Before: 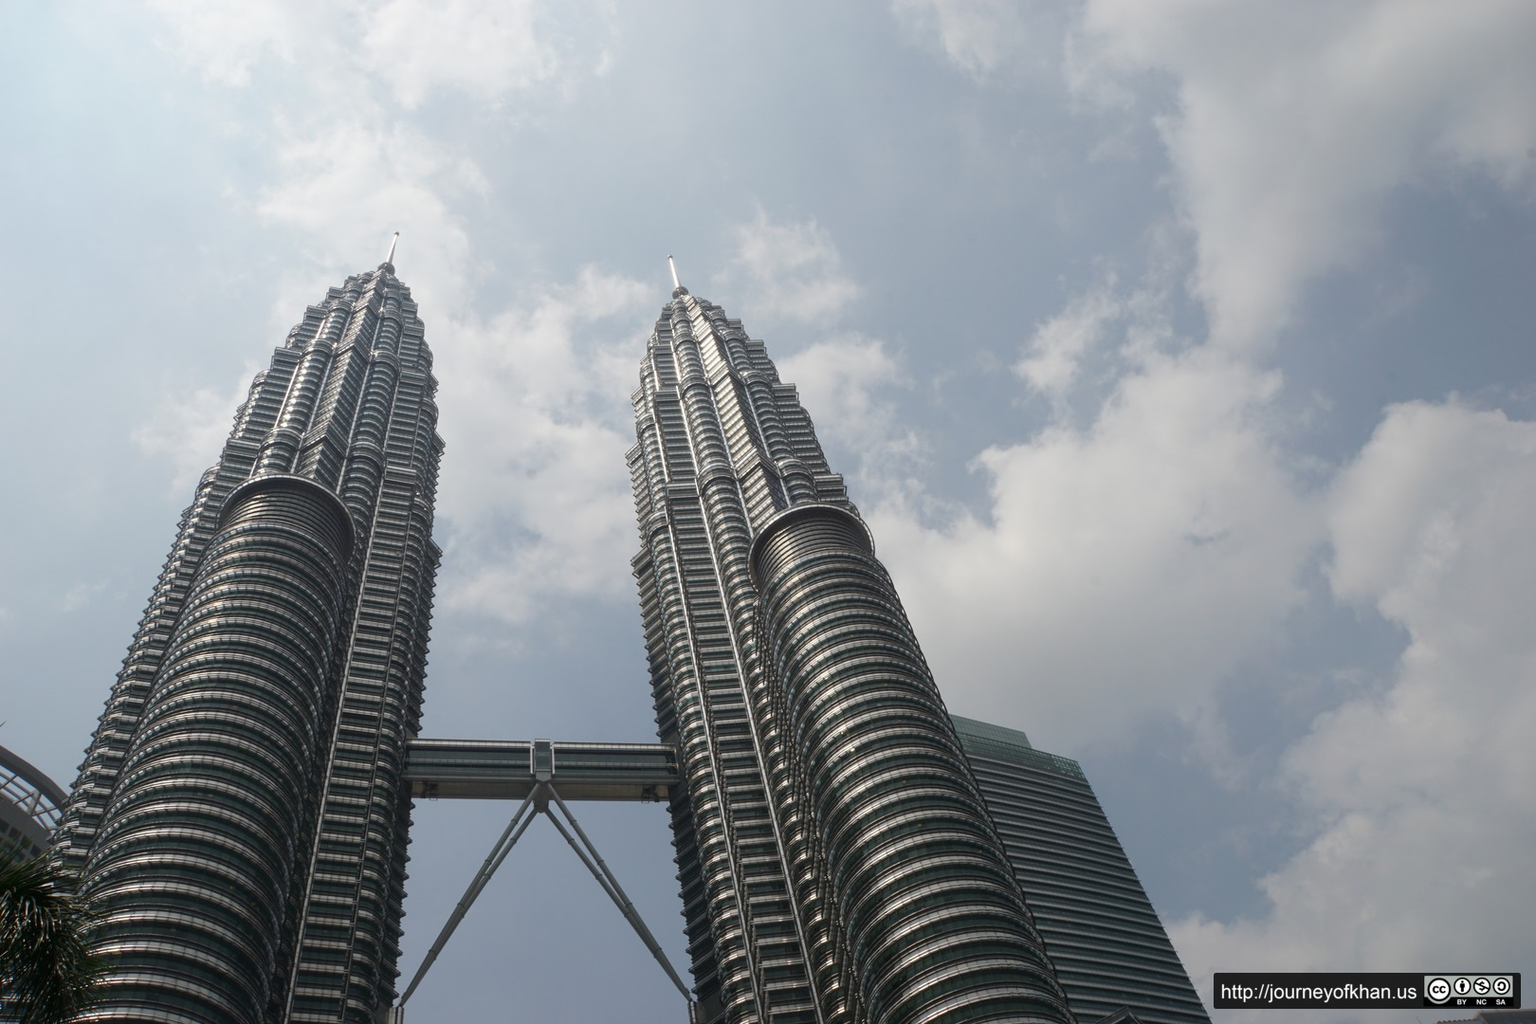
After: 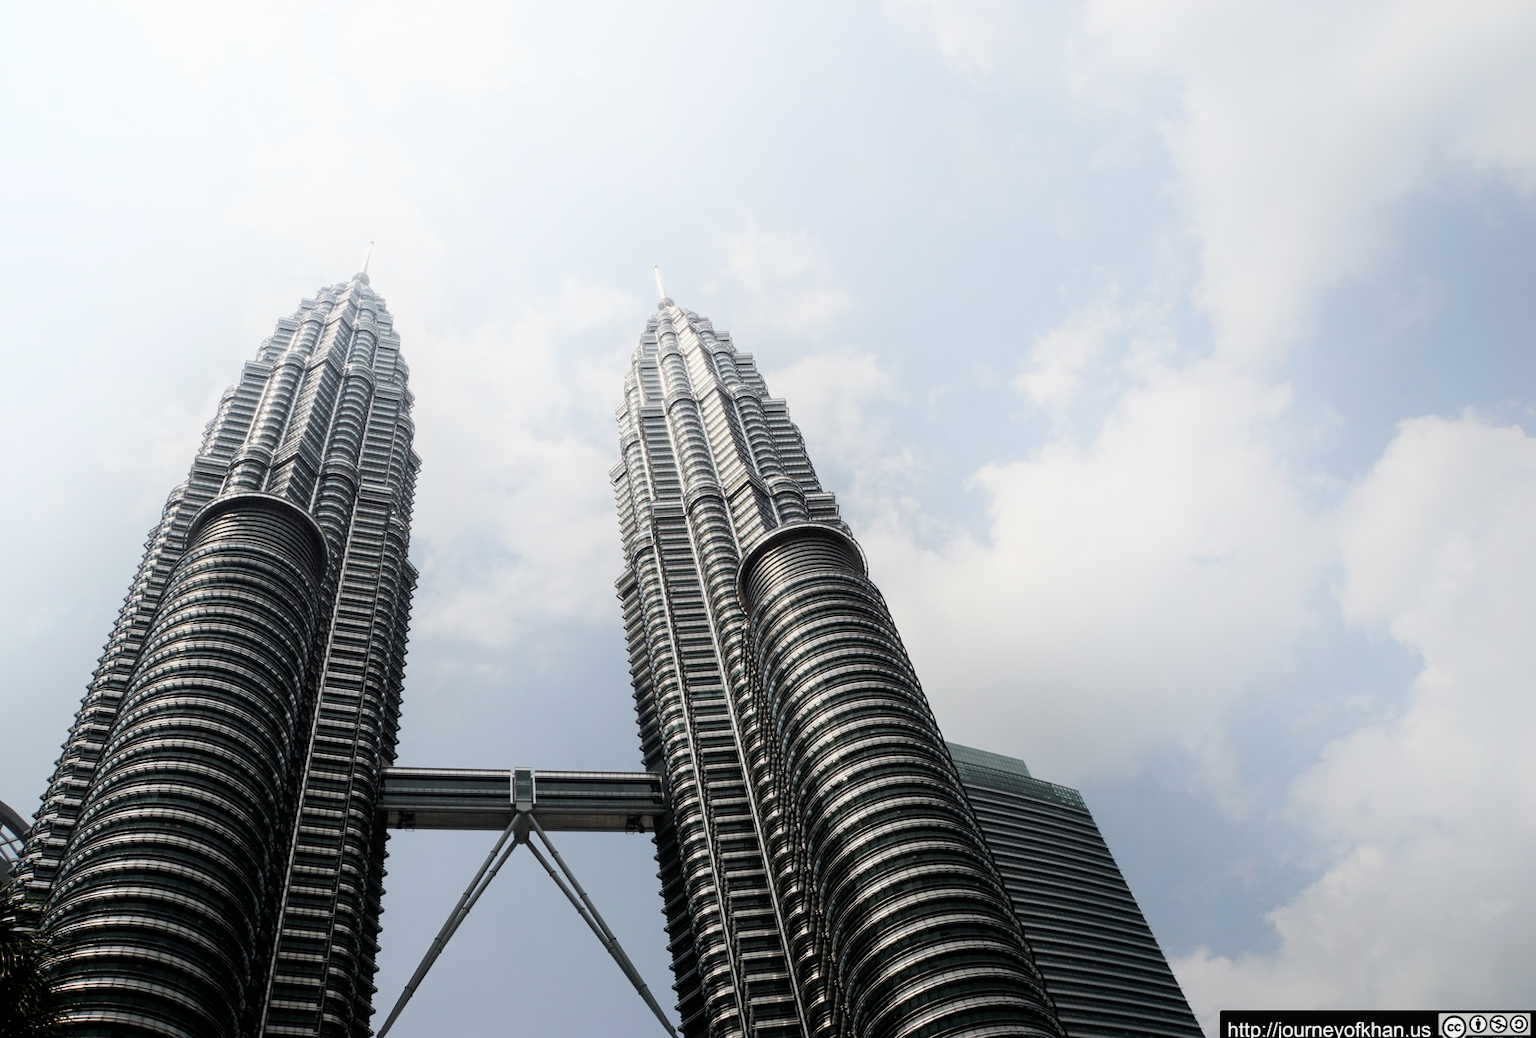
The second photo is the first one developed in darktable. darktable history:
shadows and highlights: shadows -40.15, highlights 62.88, soften with gaussian
filmic rgb: black relative exposure -5 EV, hardness 2.88, contrast 1.3, highlights saturation mix -30%
crop and rotate: left 2.536%, right 1.107%, bottom 2.246%
exposure: black level correction 0.001, exposure 0.5 EV, compensate exposure bias true, compensate highlight preservation false
